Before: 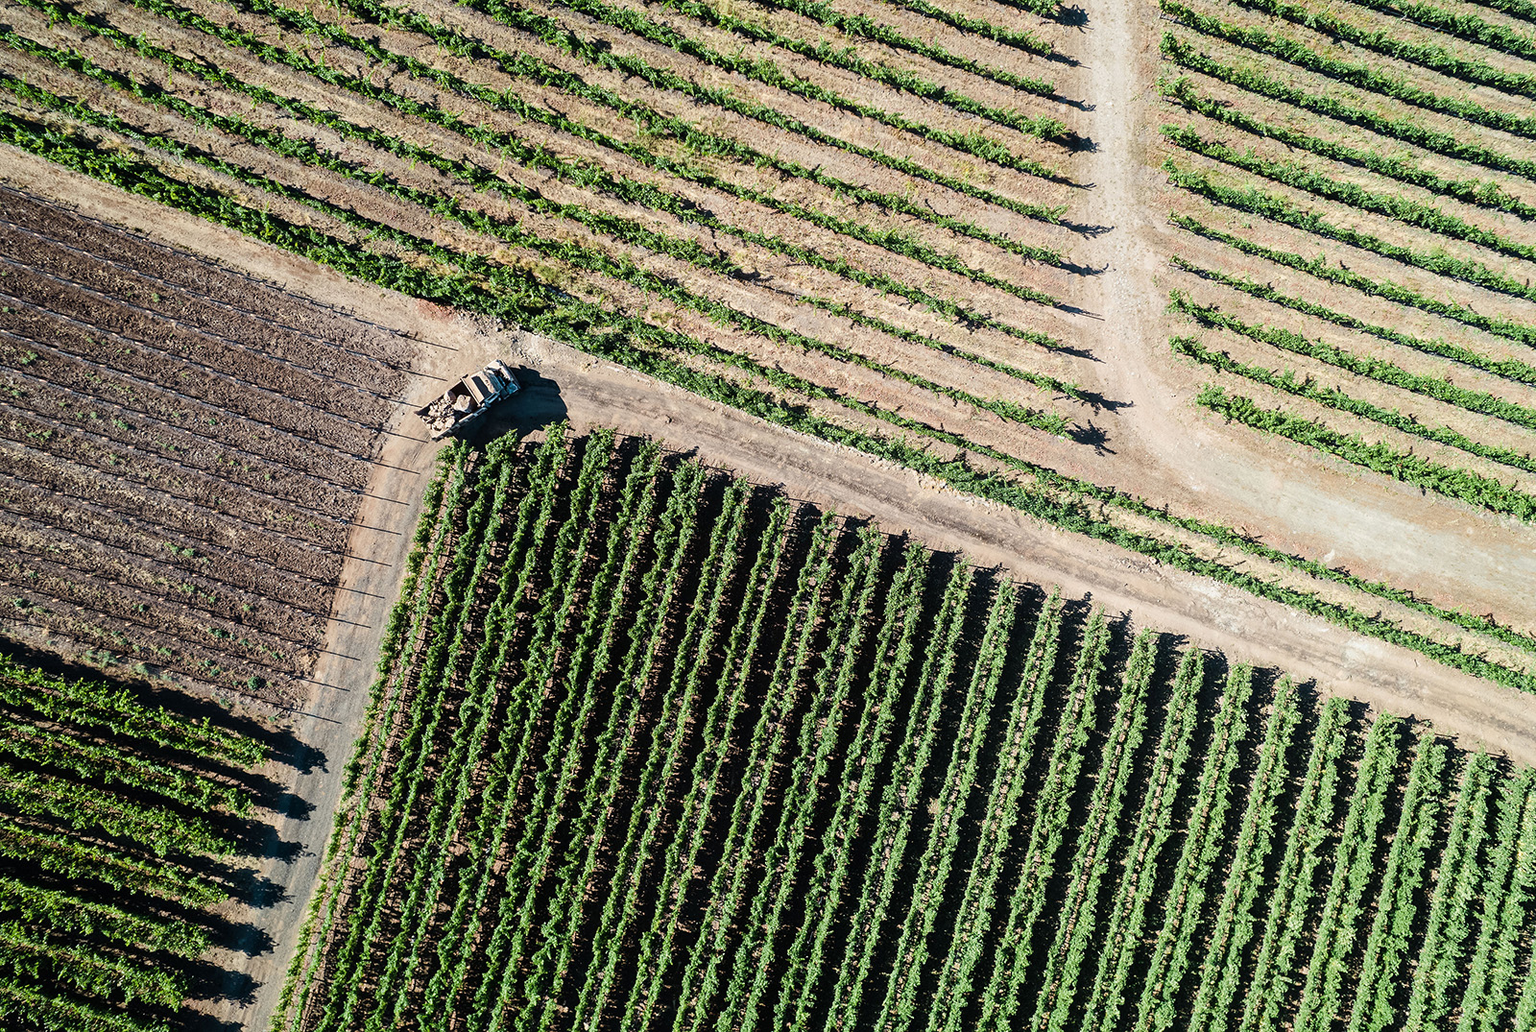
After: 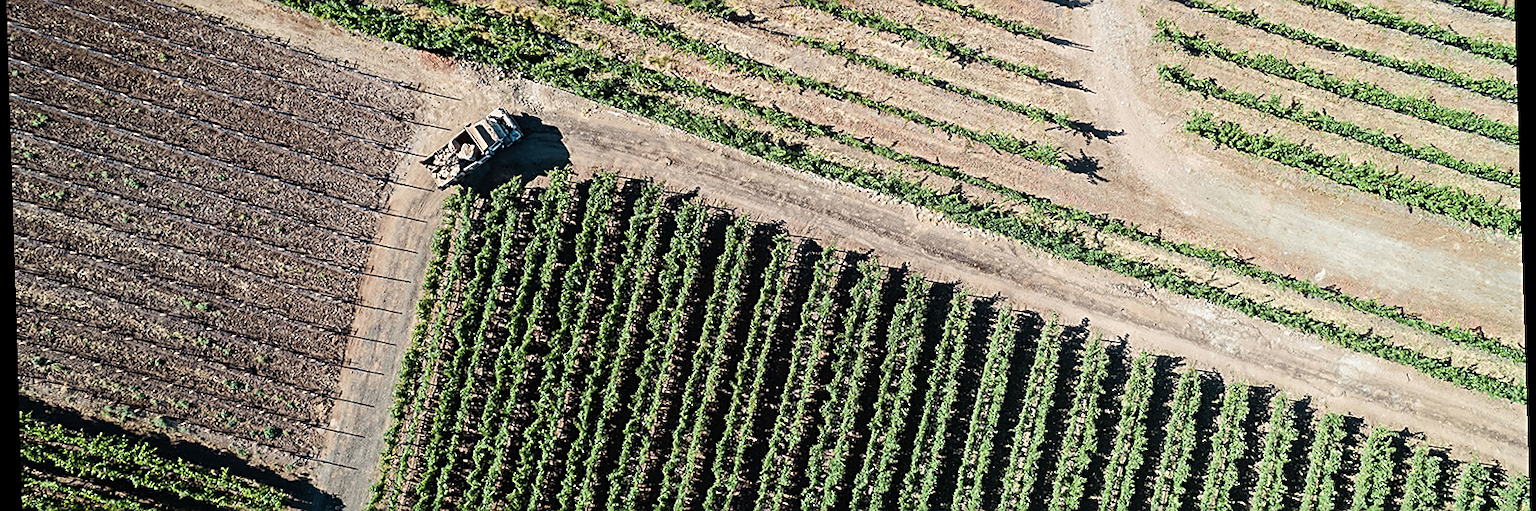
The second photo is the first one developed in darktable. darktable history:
rotate and perspective: rotation -1.77°, lens shift (horizontal) 0.004, automatic cropping off
sharpen: on, module defaults
crop and rotate: top 26.056%, bottom 25.543%
contrast brightness saturation: saturation -0.05
